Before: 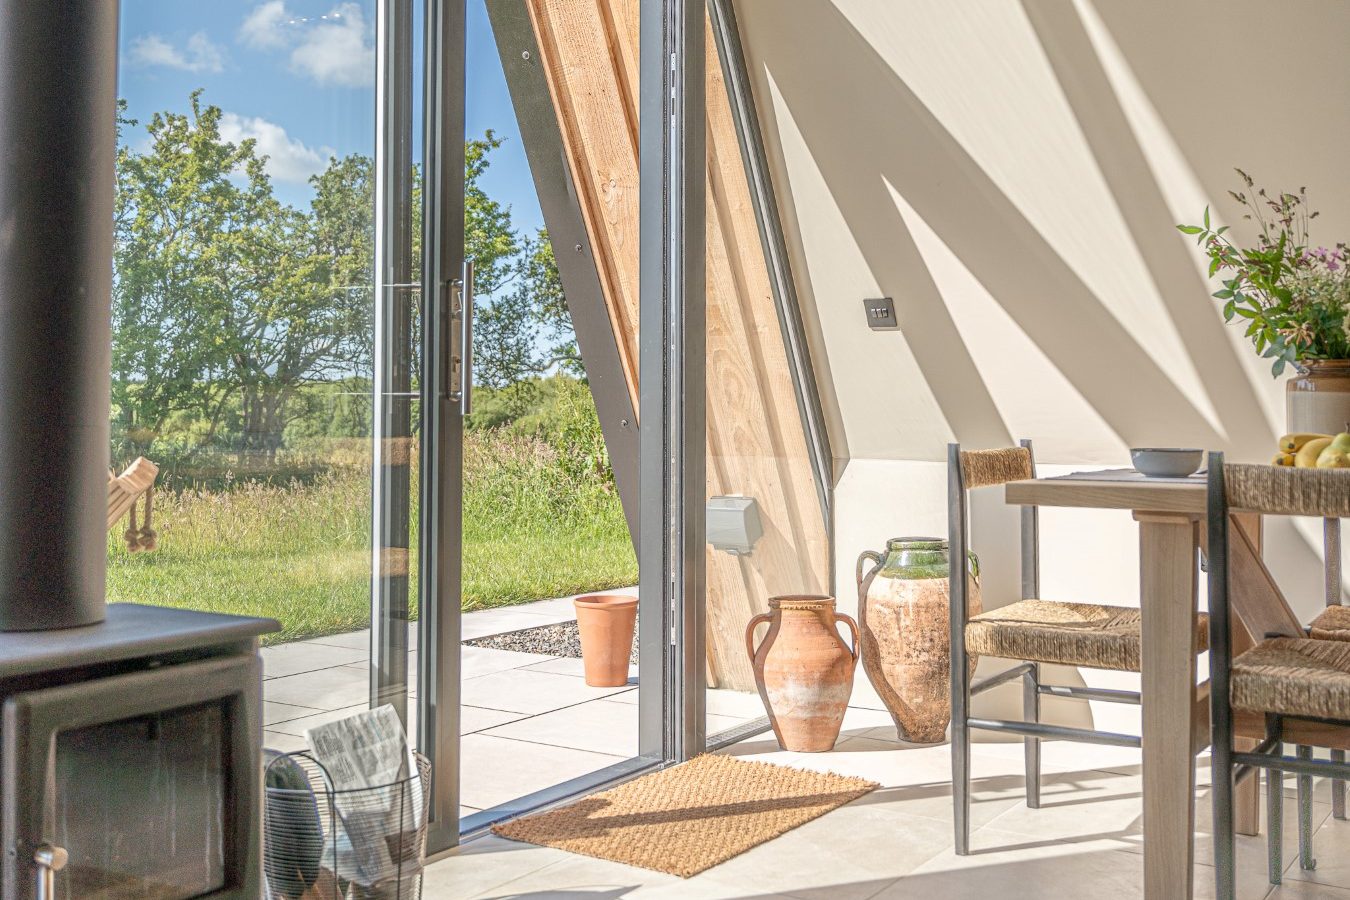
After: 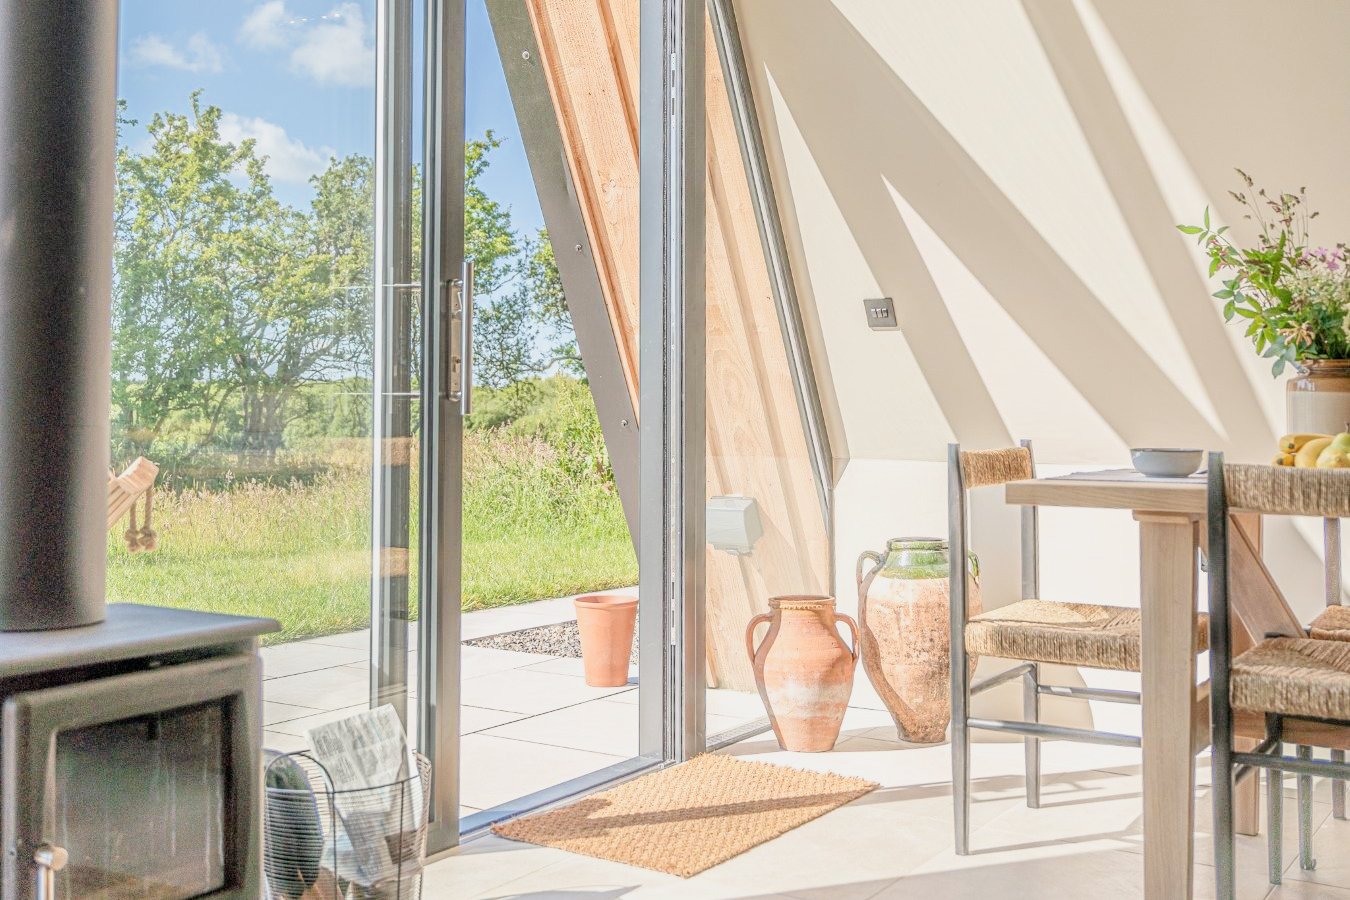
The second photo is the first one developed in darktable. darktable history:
exposure: black level correction 0, exposure 1 EV, compensate highlight preservation false
filmic rgb: black relative exposure -7.65 EV, white relative exposure 4.56 EV, threshold 2.95 EV, hardness 3.61, enable highlight reconstruction true
